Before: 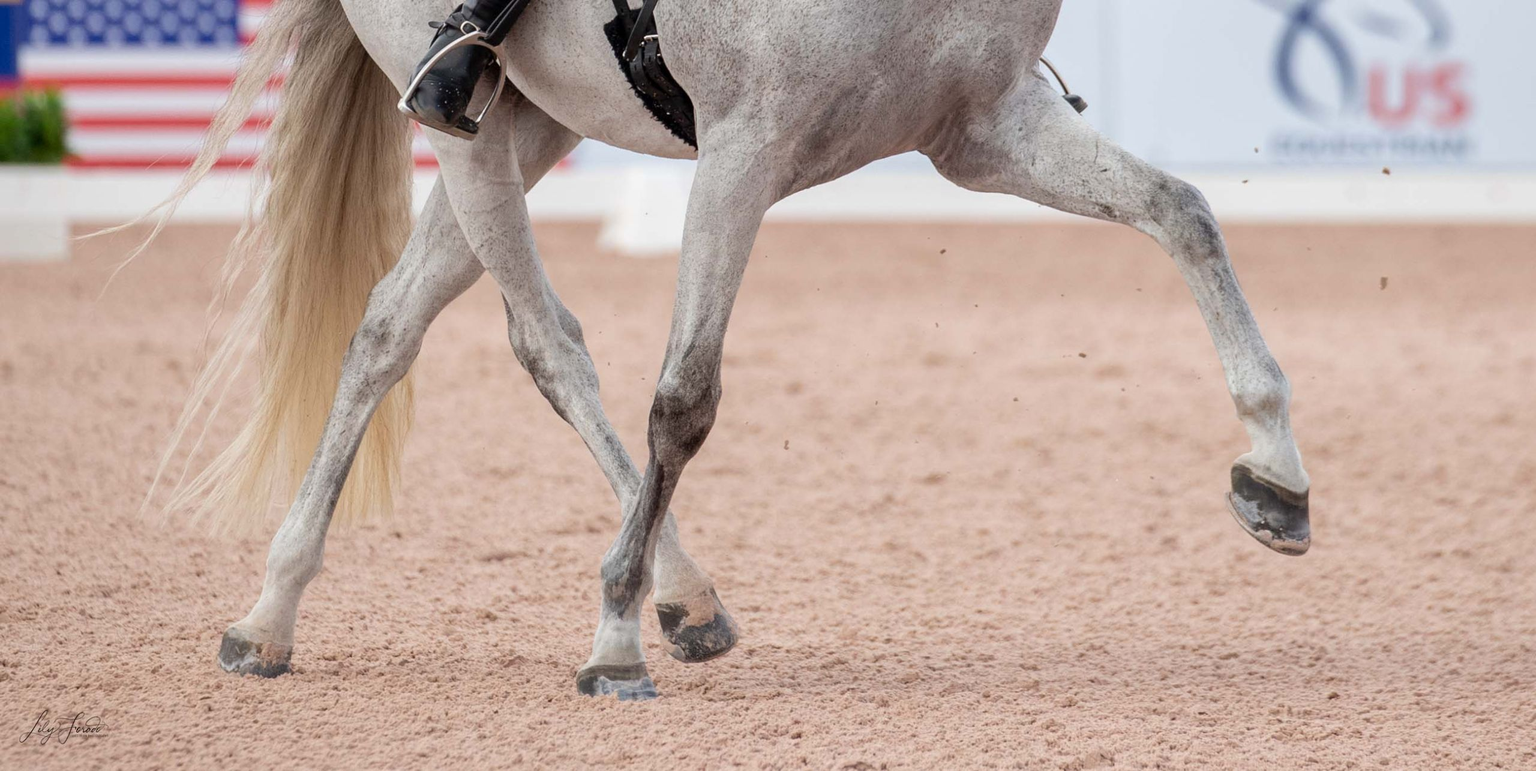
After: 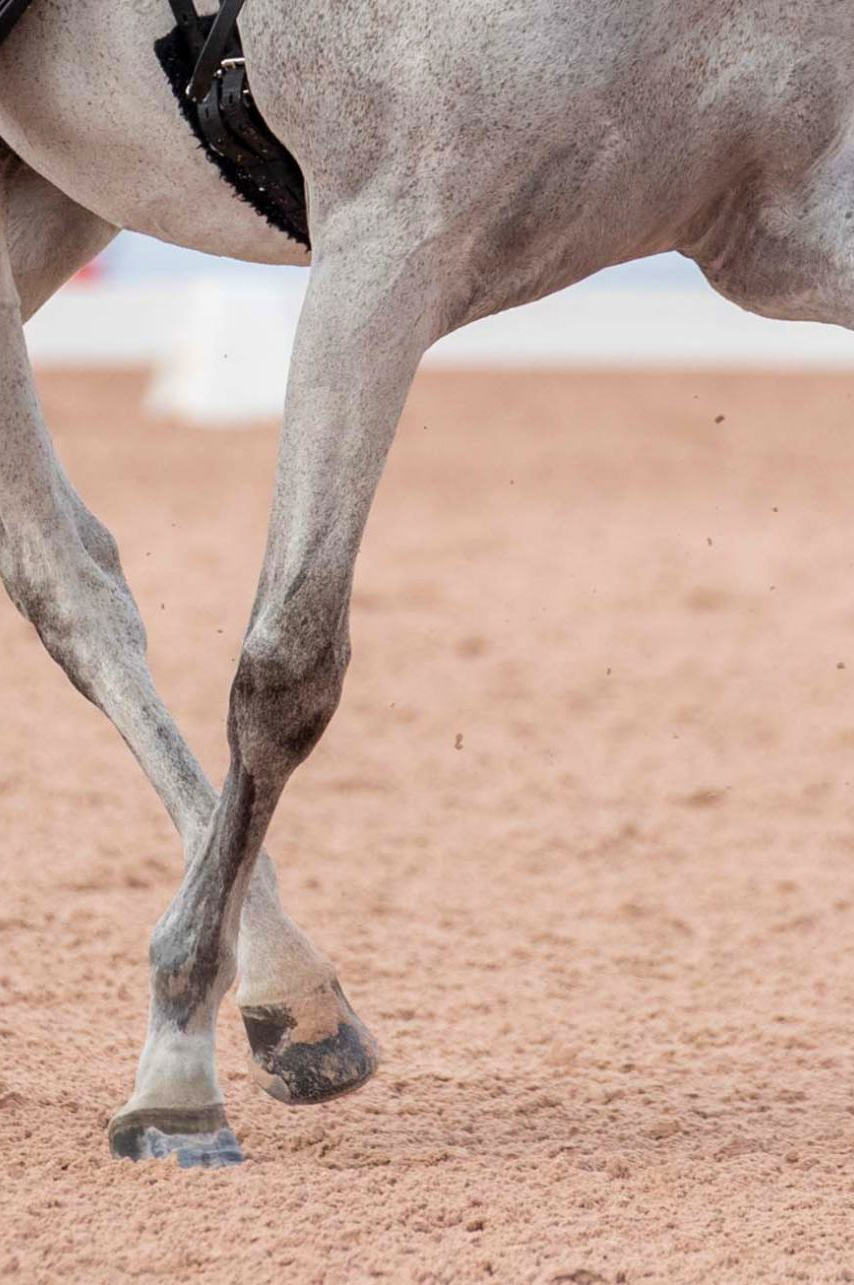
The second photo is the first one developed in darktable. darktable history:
velvia: strength 26.81%
crop: left 33.312%, right 33.294%
